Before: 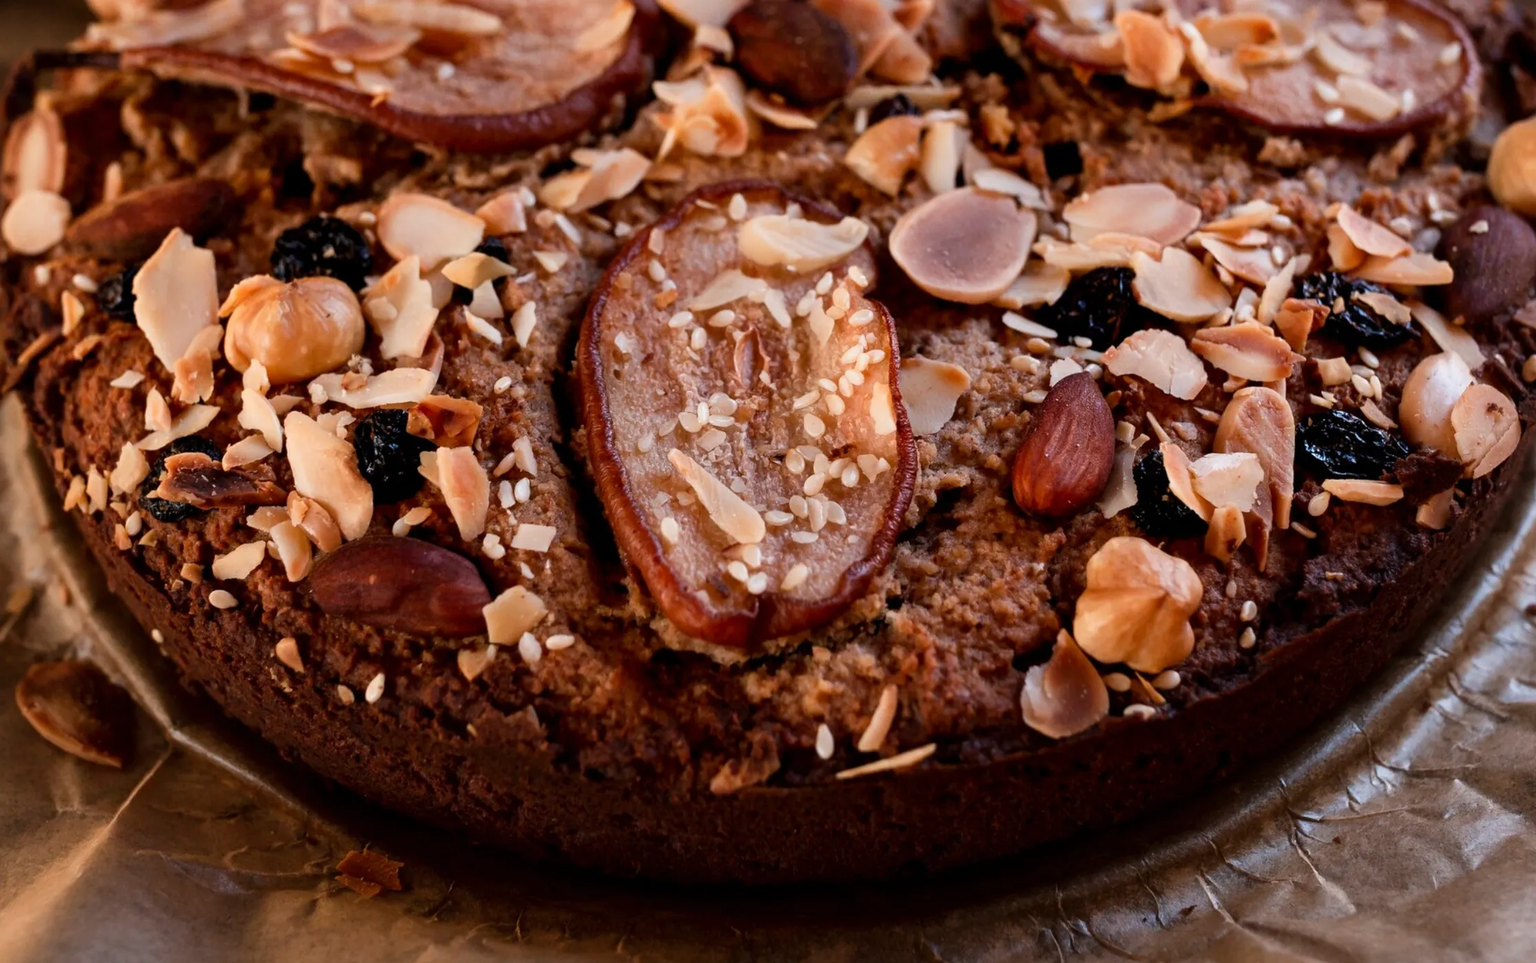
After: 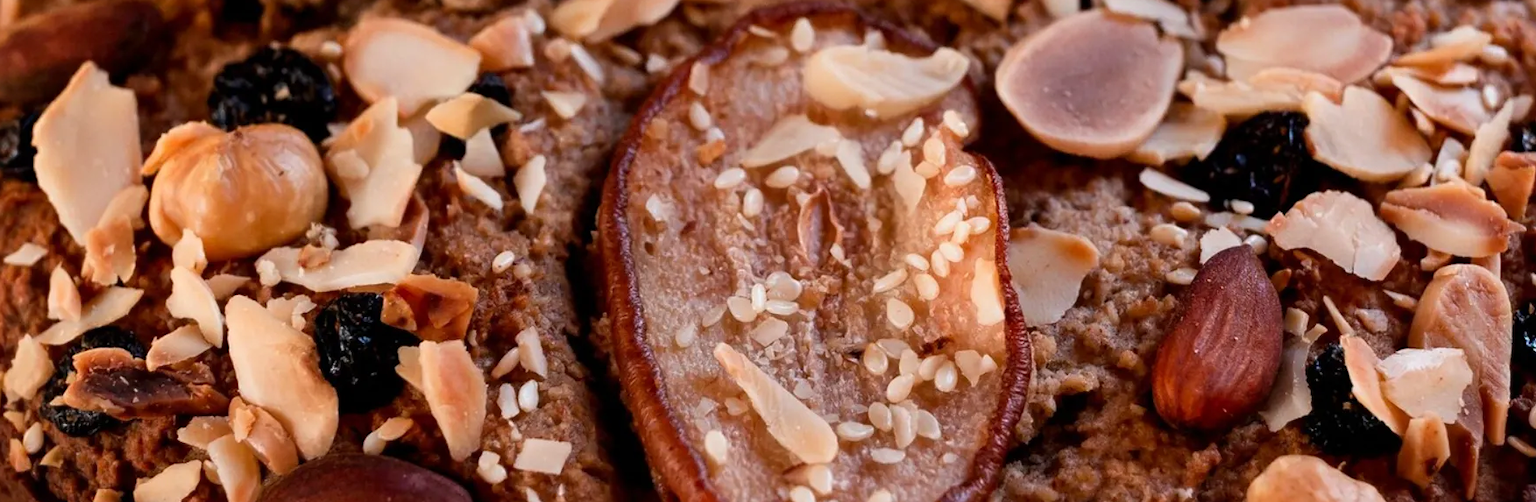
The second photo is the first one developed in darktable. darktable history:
crop: left 7.032%, top 18.694%, right 14.399%, bottom 40.262%
